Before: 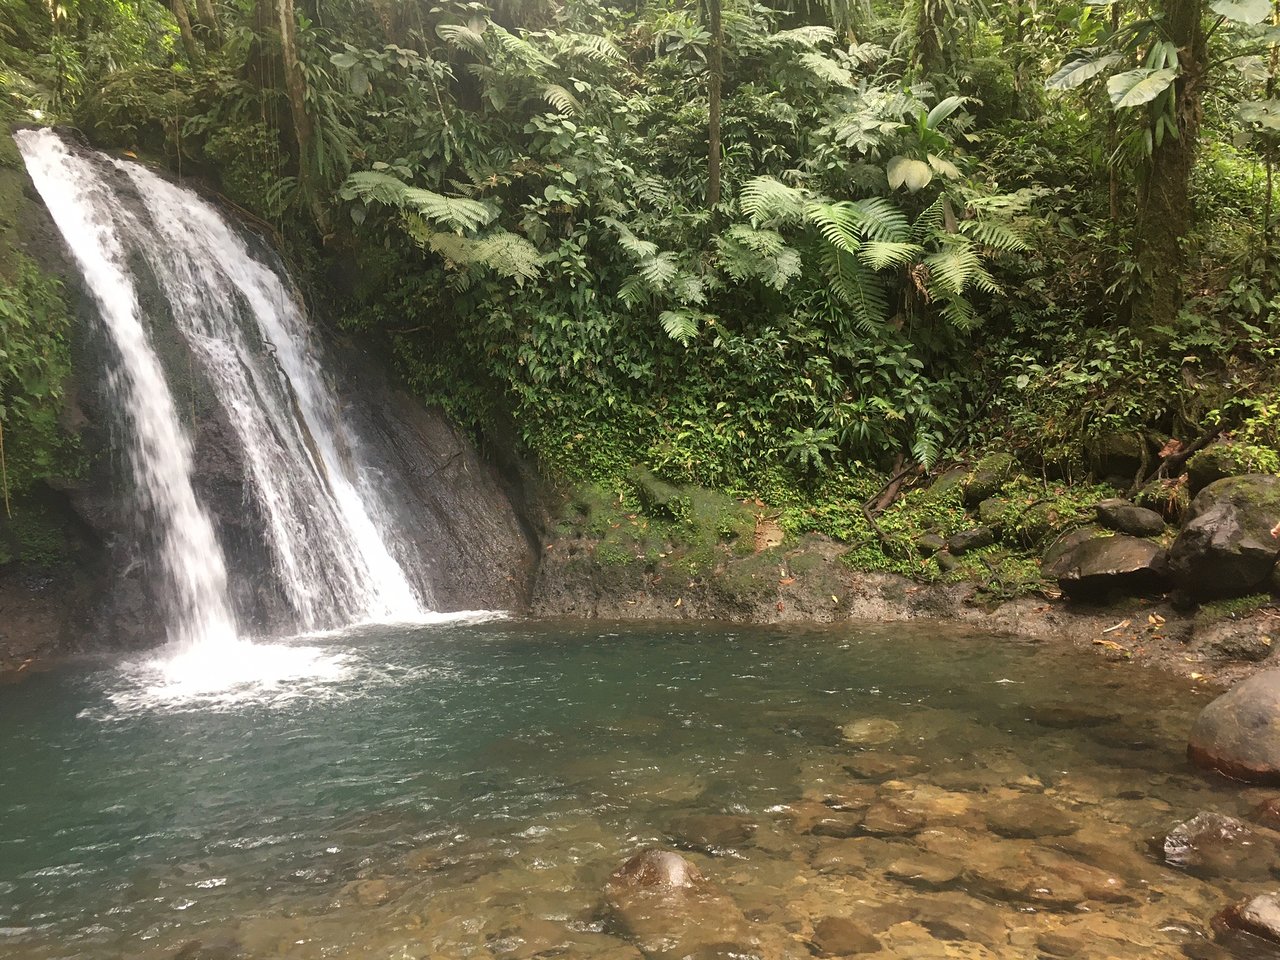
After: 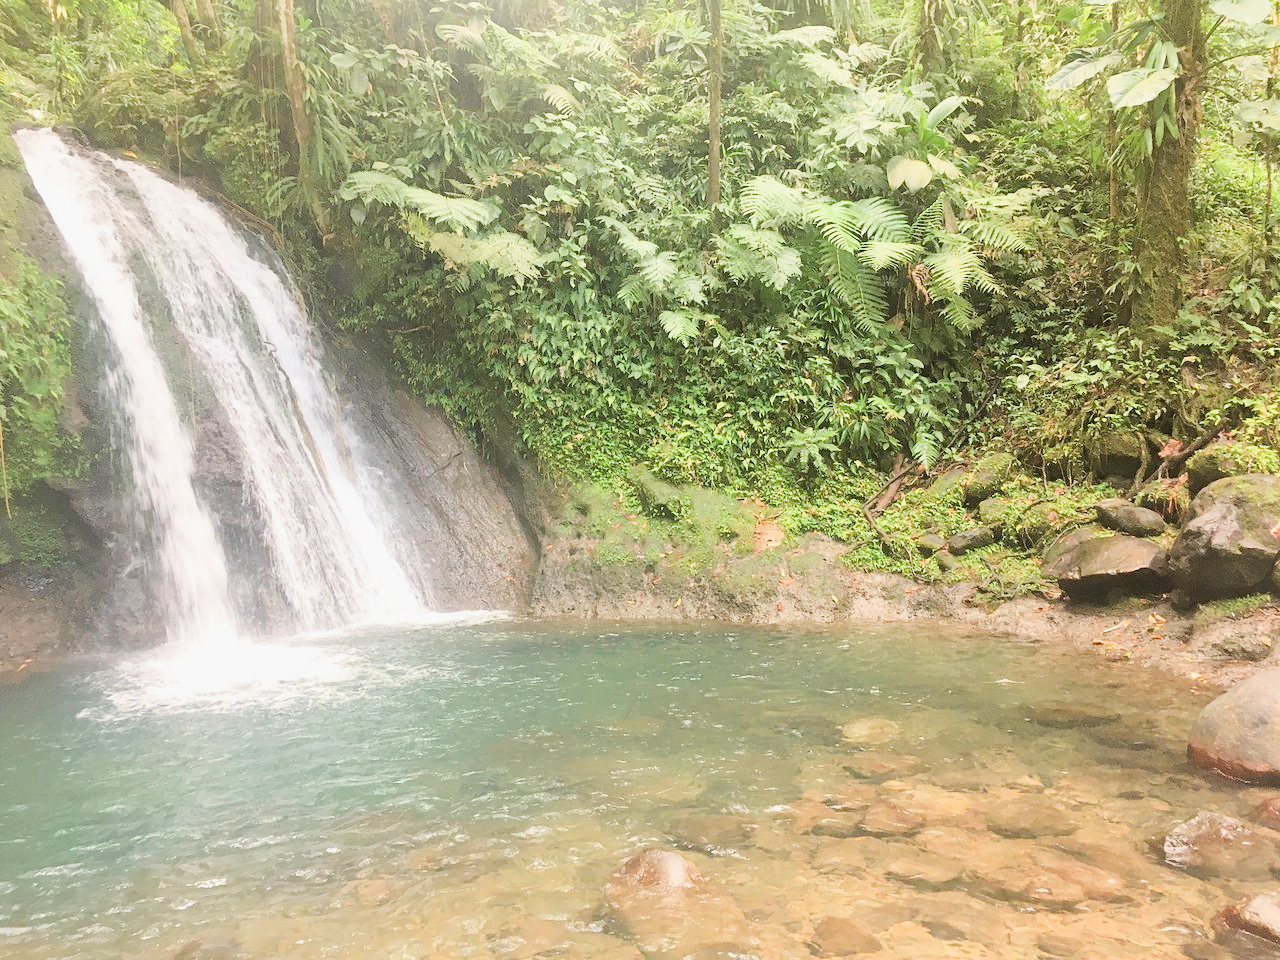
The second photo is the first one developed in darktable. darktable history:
filmic rgb: middle gray luminance 29.85%, black relative exposure -8.96 EV, white relative exposure 7 EV, threshold 5.98 EV, target black luminance 0%, hardness 2.92, latitude 1.68%, contrast 0.963, highlights saturation mix 6.33%, shadows ↔ highlights balance 12.39%, enable highlight reconstruction true
exposure: black level correction 0, exposure 2.38 EV, compensate exposure bias true, compensate highlight preservation false
